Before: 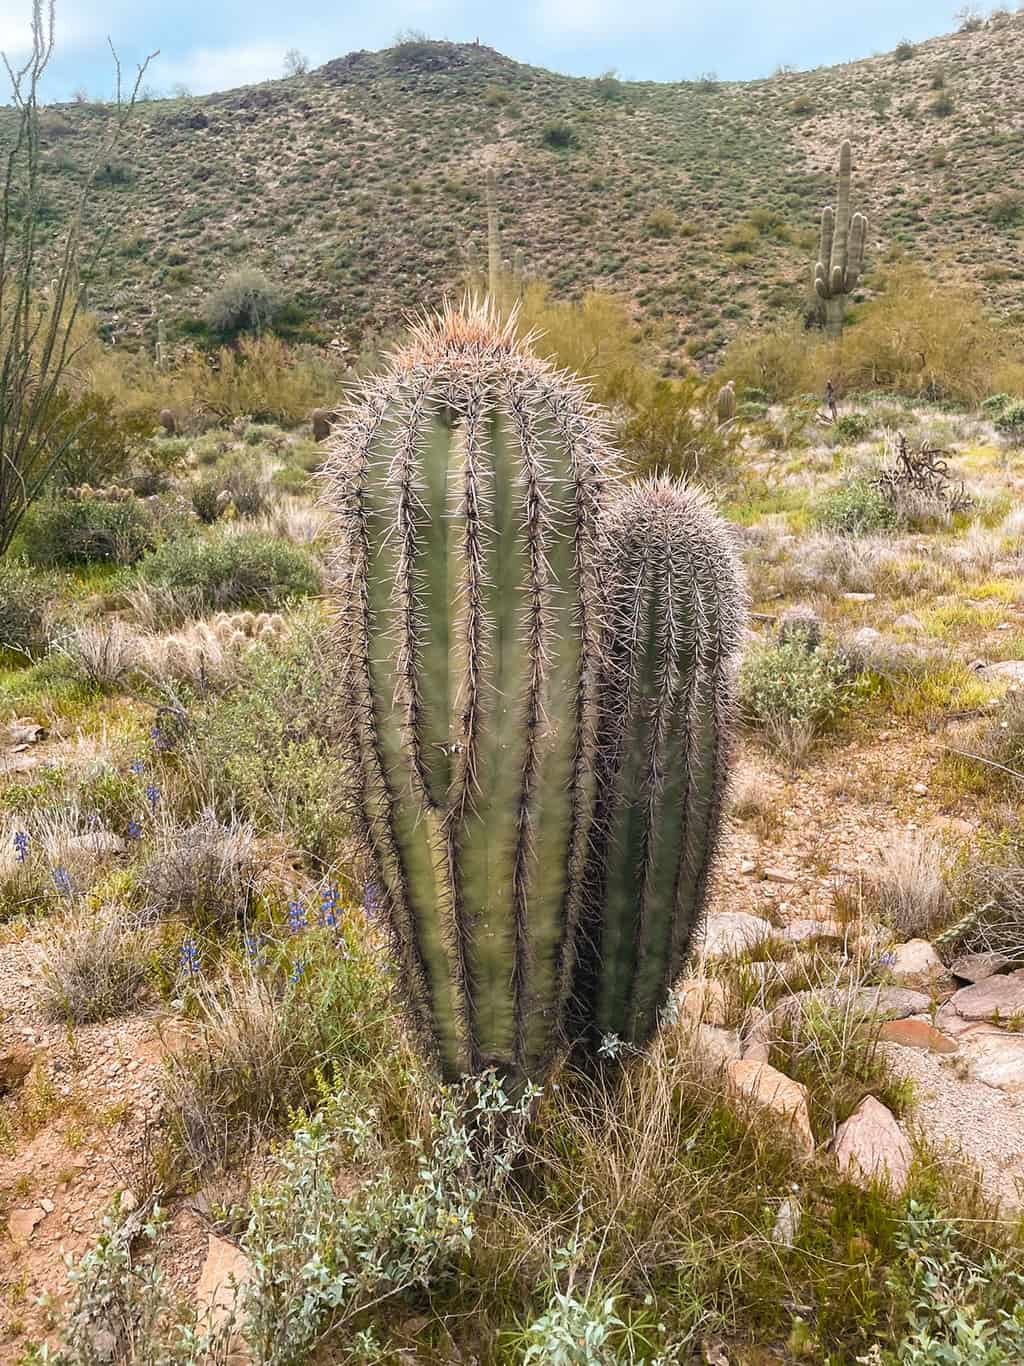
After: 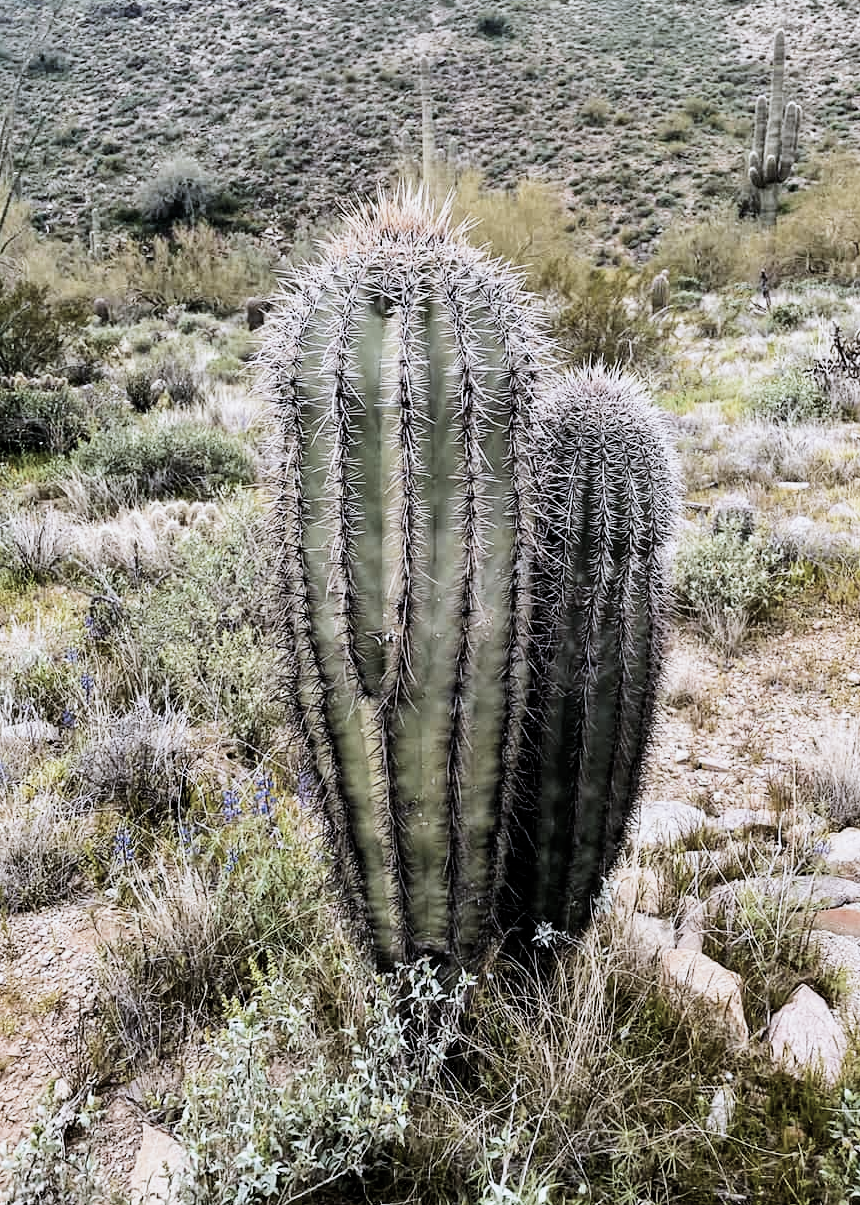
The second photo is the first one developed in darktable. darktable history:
contrast brightness saturation: contrast 0.1, saturation -0.36
white balance: red 0.948, green 1.02, blue 1.176
tone equalizer: -8 EV -0.417 EV, -7 EV -0.389 EV, -6 EV -0.333 EV, -5 EV -0.222 EV, -3 EV 0.222 EV, -2 EV 0.333 EV, -1 EV 0.389 EV, +0 EV 0.417 EV, edges refinement/feathering 500, mask exposure compensation -1.57 EV, preserve details no
crop: left 6.446%, top 8.188%, right 9.538%, bottom 3.548%
filmic rgb: black relative exposure -5 EV, white relative exposure 3.5 EV, hardness 3.19, contrast 1.2, highlights saturation mix -50%
